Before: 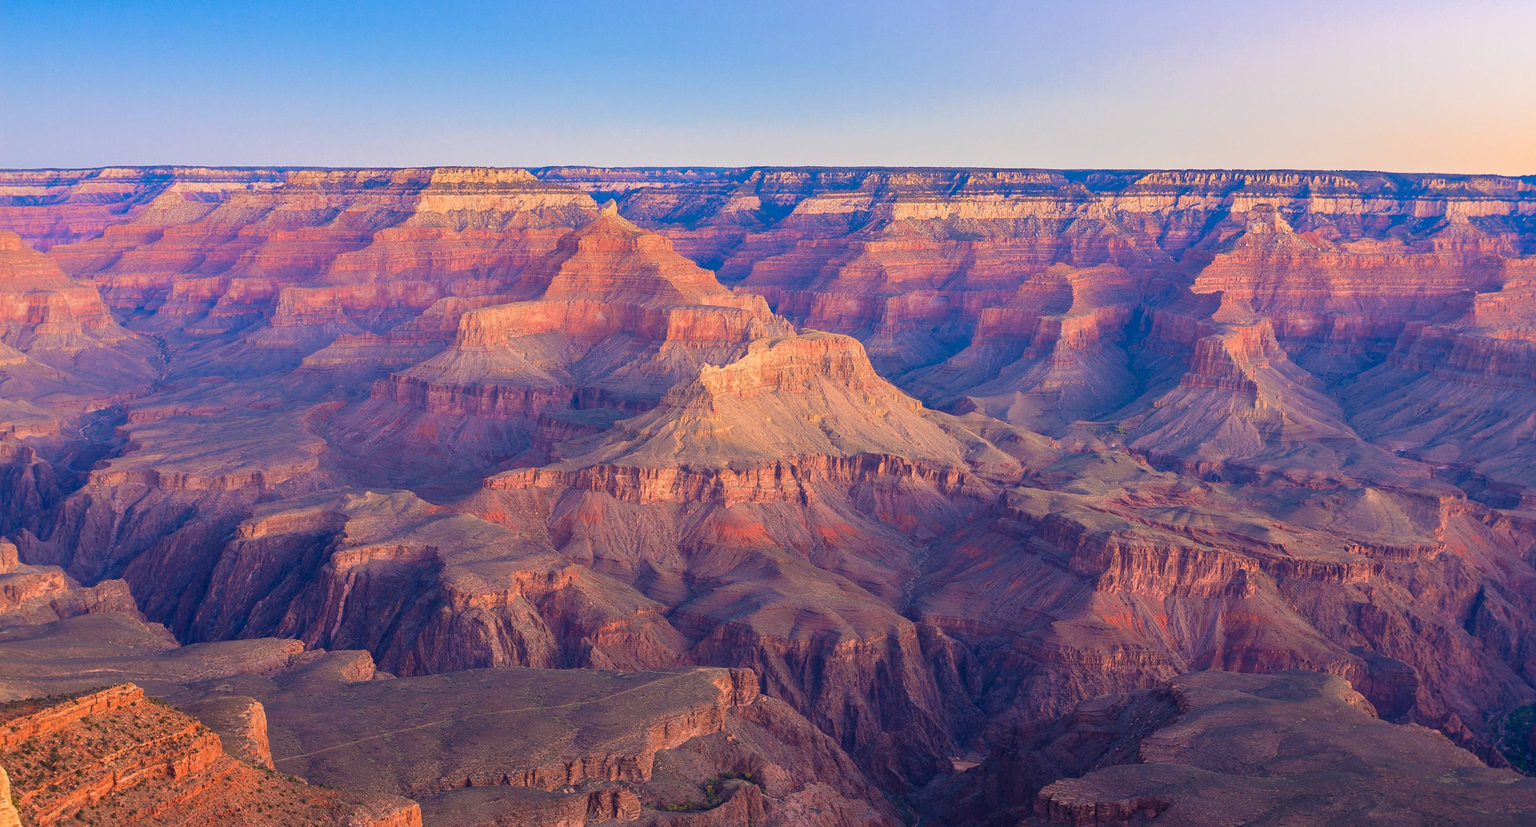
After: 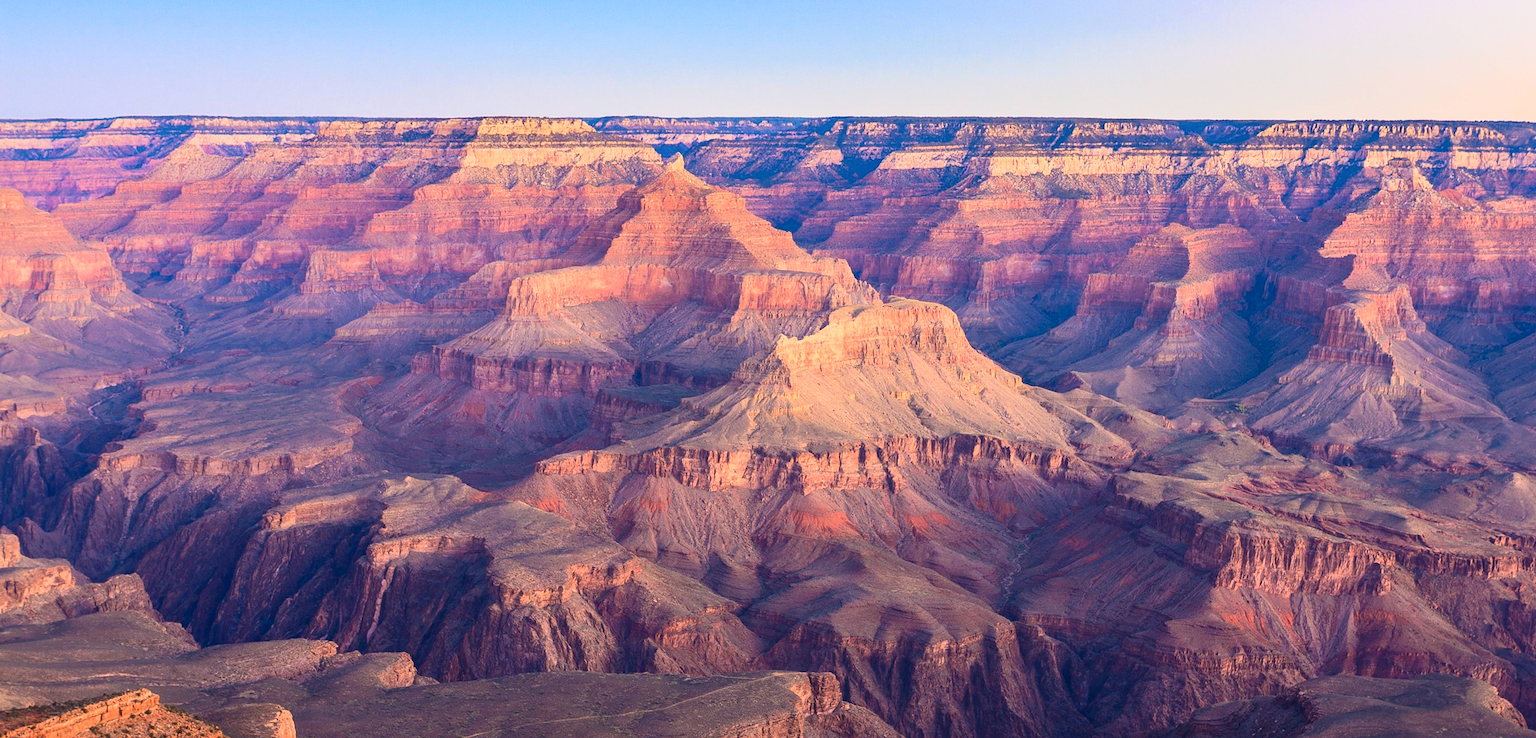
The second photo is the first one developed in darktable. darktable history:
crop: top 7.49%, right 9.717%, bottom 11.943%
contrast brightness saturation: contrast 0.24, brightness 0.09
